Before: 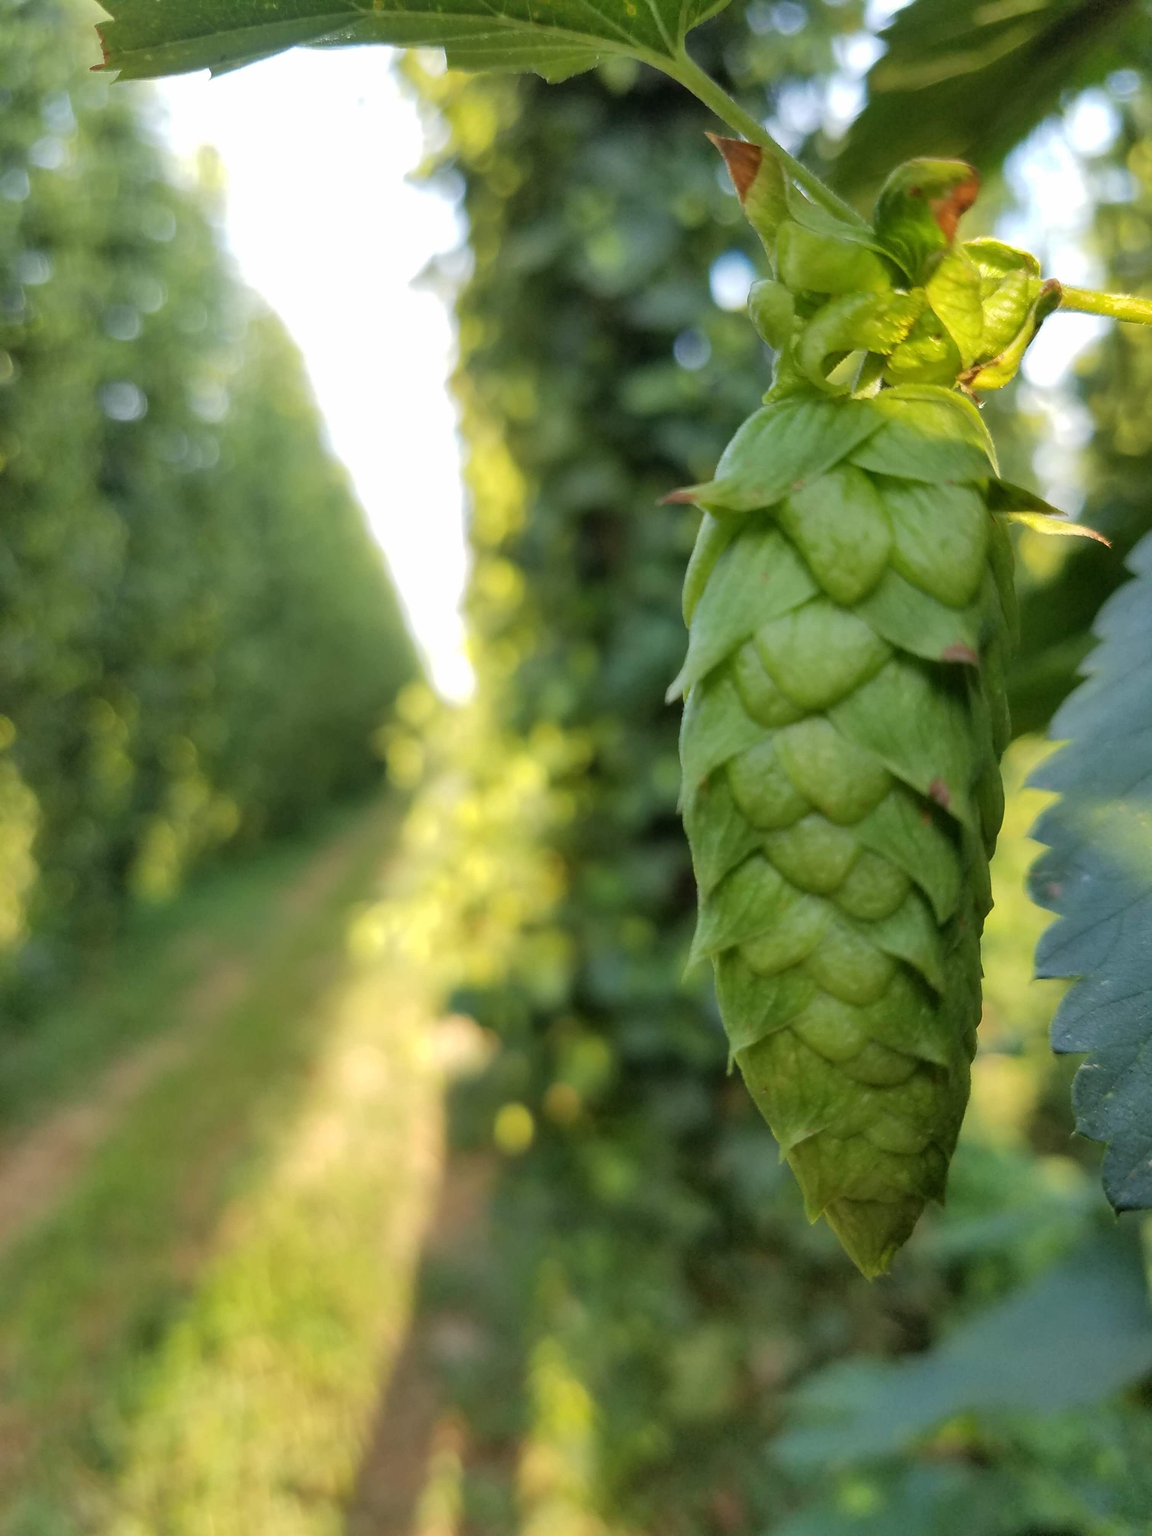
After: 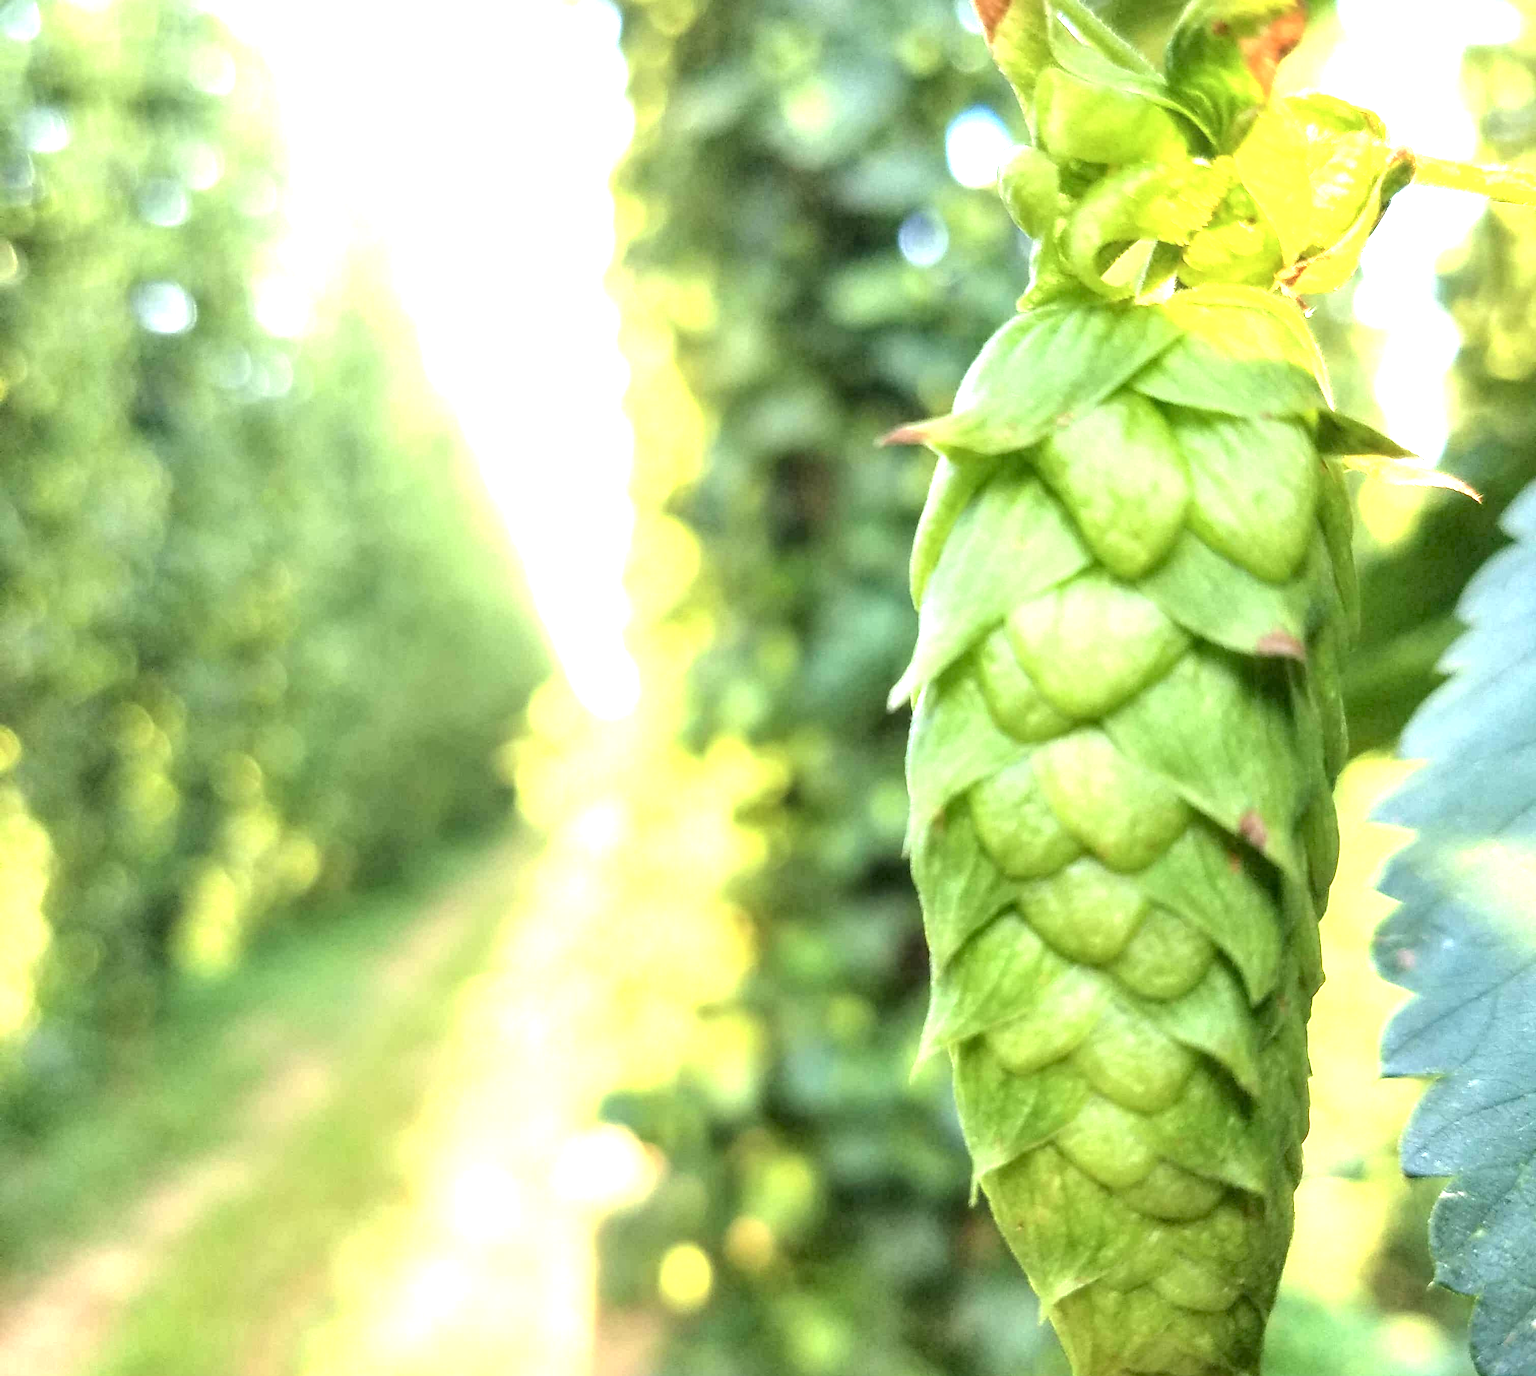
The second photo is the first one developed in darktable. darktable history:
base curve: curves: ch0 [(0, 0) (0.989, 0.992)], preserve colors none
exposure: black level correction 0.001, exposure 1.798 EV, compensate highlight preservation false
color zones: curves: ch0 [(0, 0.5) (0.143, 0.52) (0.286, 0.5) (0.429, 0.5) (0.571, 0.5) (0.714, 0.5) (0.857, 0.5) (1, 0.5)]; ch1 [(0, 0.489) (0.155, 0.45) (0.286, 0.466) (0.429, 0.5) (0.571, 0.5) (0.714, 0.5) (0.857, 0.5) (1, 0.489)]
local contrast: on, module defaults
crop: top 11.135%, bottom 21.66%
